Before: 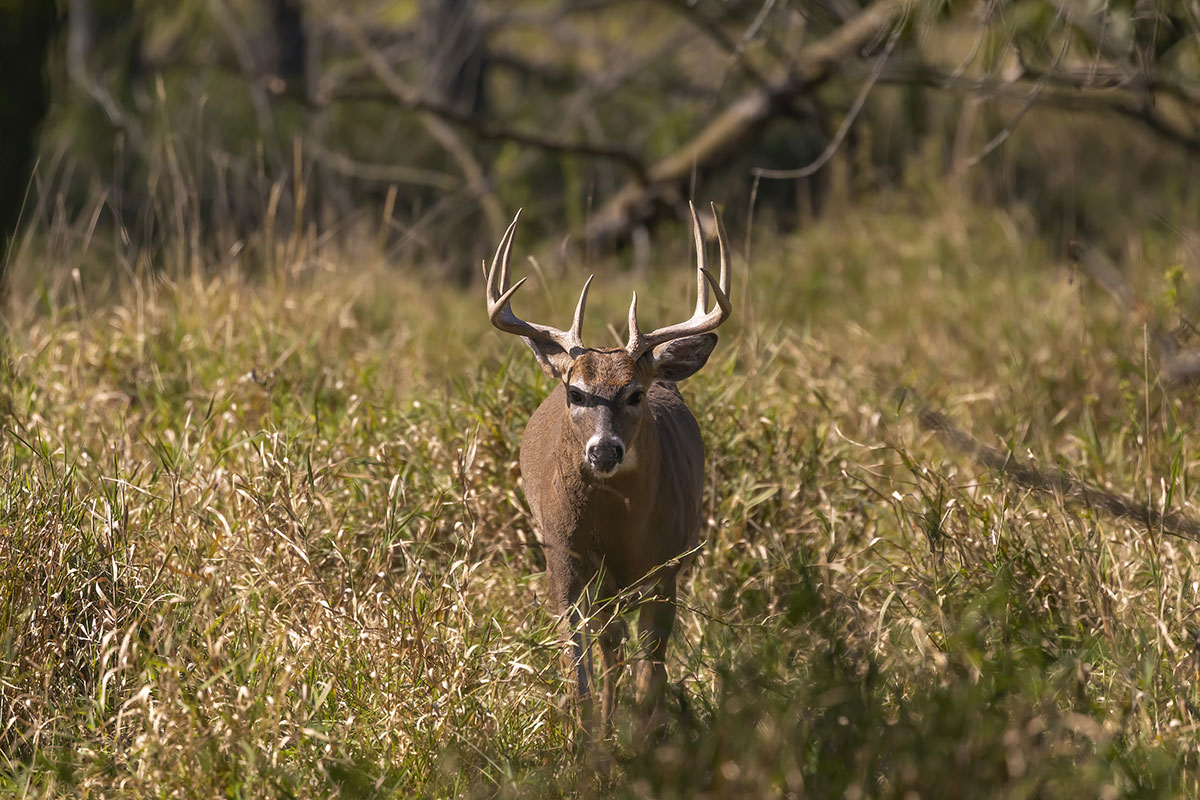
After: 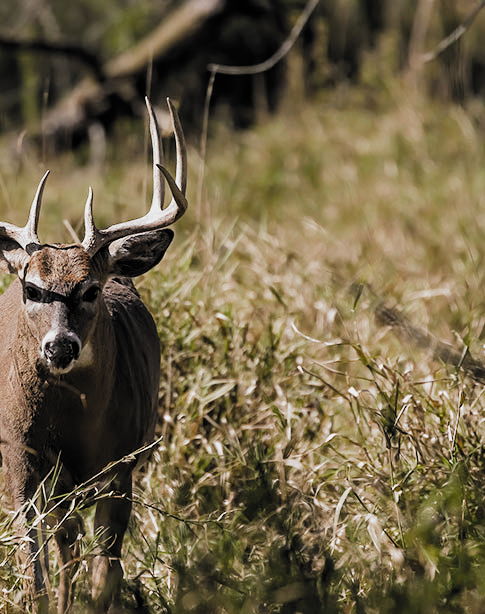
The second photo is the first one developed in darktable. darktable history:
crop: left 45.397%, top 13.088%, right 14.114%, bottom 10.13%
exposure: compensate highlight preservation false
filmic rgb: black relative exposure -5.14 EV, white relative exposure 3.96 EV, threshold 3 EV, hardness 2.91, contrast 1.297, highlights saturation mix -28.96%, add noise in highlights 0.001, color science v3 (2019), use custom middle-gray values true, contrast in highlights soft, enable highlight reconstruction true
sharpen: amount 0.211
color balance rgb: shadows lift › chroma 0.862%, shadows lift › hue 112.84°, power › hue 71.54°, highlights gain › luminance 15.009%, perceptual saturation grading › global saturation 20%, perceptual saturation grading › highlights -49.852%, perceptual saturation grading › shadows 24.34%, perceptual brilliance grading › mid-tones 9.246%, perceptual brilliance grading › shadows 14.744%, global vibrance -24.744%
